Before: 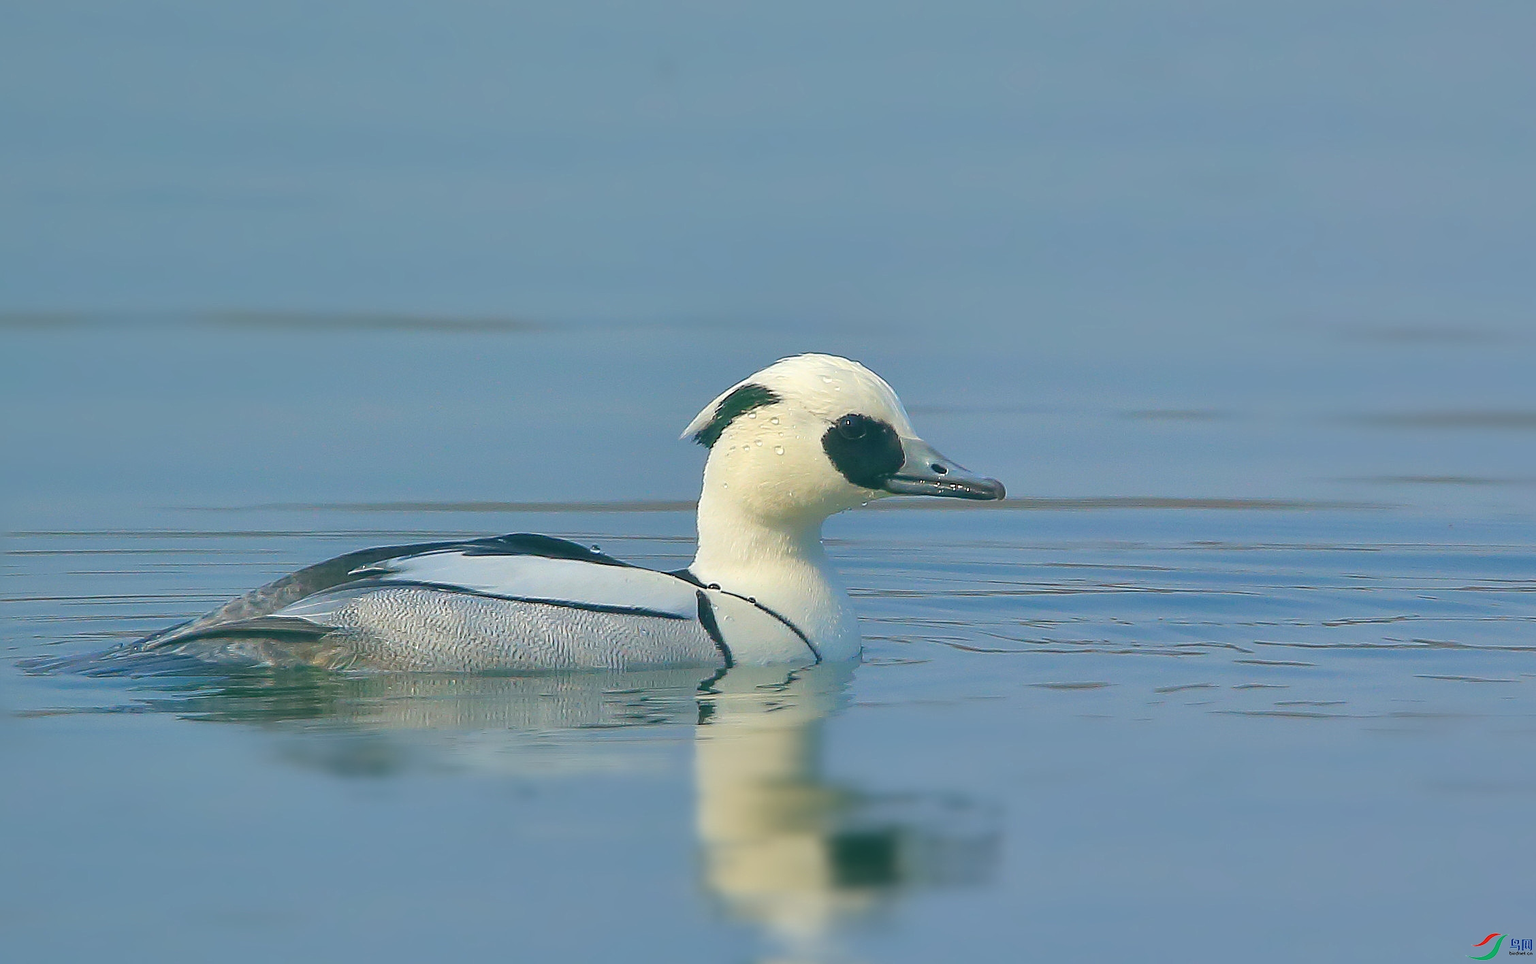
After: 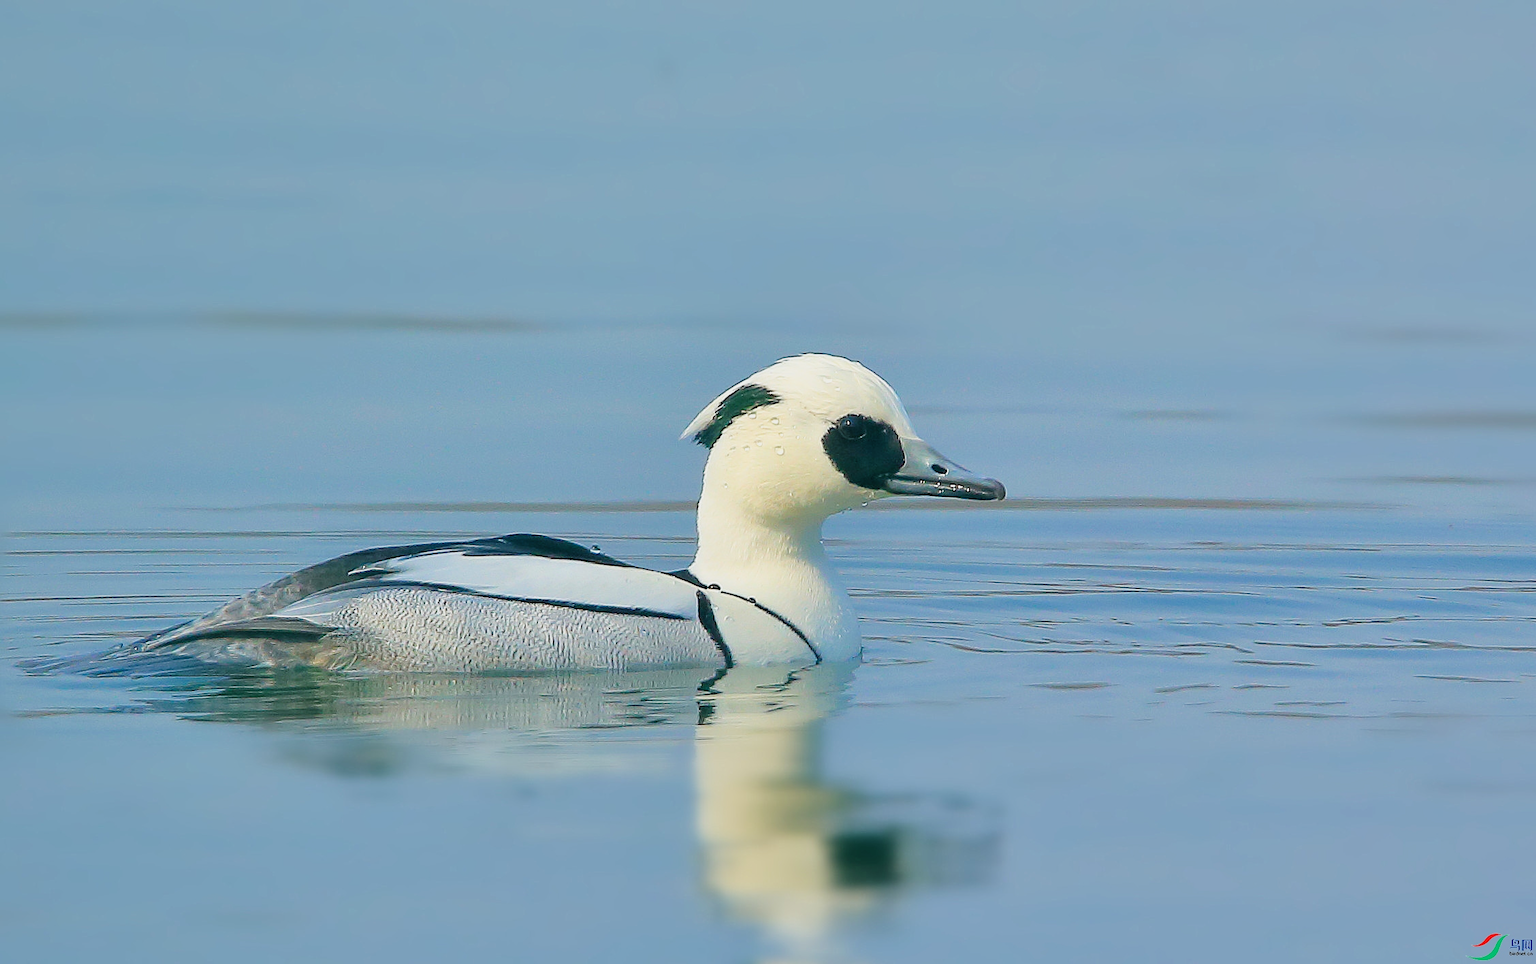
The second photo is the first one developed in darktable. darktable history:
tone curve: curves: ch0 [(0, 0) (0.091, 0.077) (0.517, 0.574) (0.745, 0.82) (0.844, 0.908) (0.909, 0.942) (1, 0.973)]; ch1 [(0, 0) (0.437, 0.404) (0.5, 0.5) (0.534, 0.554) (0.58, 0.603) (0.616, 0.649) (1, 1)]; ch2 [(0, 0) (0.442, 0.415) (0.5, 0.5) (0.535, 0.557) (0.585, 0.62) (1, 1)], preserve colors none
filmic rgb: black relative exposure -7.71 EV, white relative exposure 4.37 EV, target black luminance 0%, hardness 3.75, latitude 50.62%, contrast 1.073, highlights saturation mix 9.13%, shadows ↔ highlights balance -0.275%
